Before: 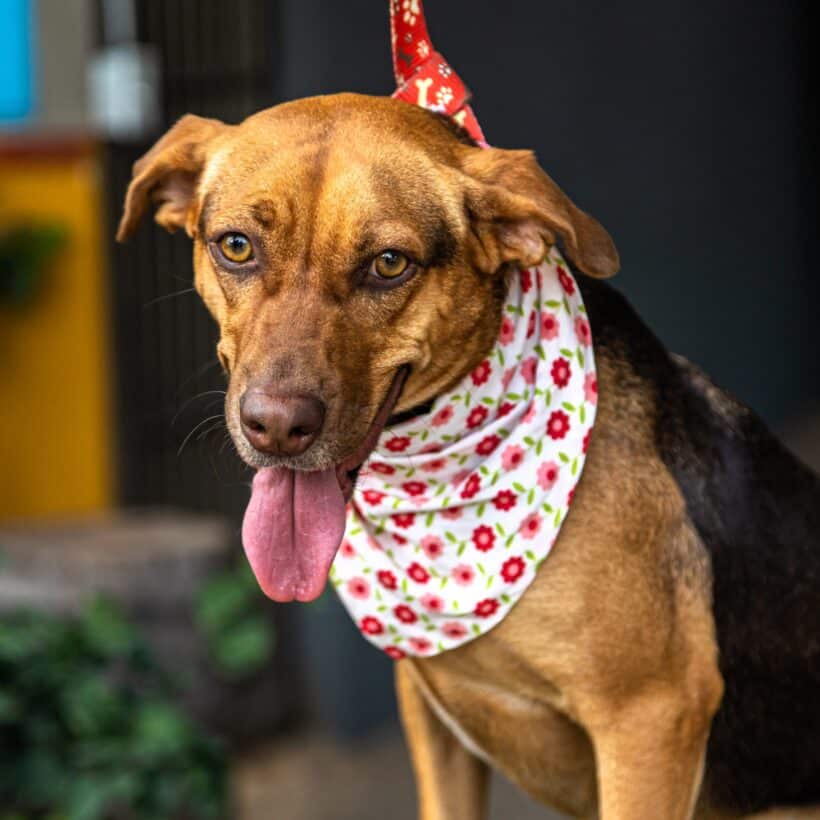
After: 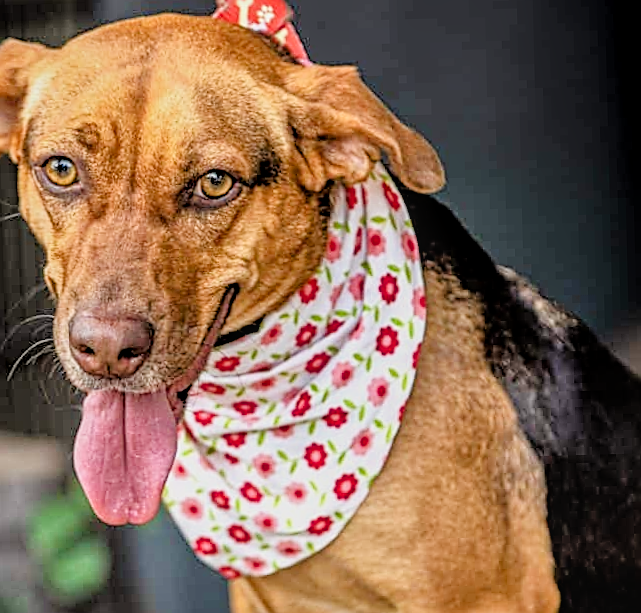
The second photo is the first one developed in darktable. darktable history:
filmic rgb: black relative exposure -7.65 EV, white relative exposure 4.56 EV, hardness 3.61
crop and rotate: left 20.74%, top 7.912%, right 0.375%, bottom 13.378%
exposure: black level correction 0.001, exposure 0.5 EV, compensate exposure bias true, compensate highlight preservation false
local contrast: on, module defaults
rotate and perspective: rotation -1.42°, crop left 0.016, crop right 0.984, crop top 0.035, crop bottom 0.965
tone equalizer: -7 EV 0.15 EV, -6 EV 0.6 EV, -5 EV 1.15 EV, -4 EV 1.33 EV, -3 EV 1.15 EV, -2 EV 0.6 EV, -1 EV 0.15 EV, mask exposure compensation -0.5 EV
sharpen: amount 1
